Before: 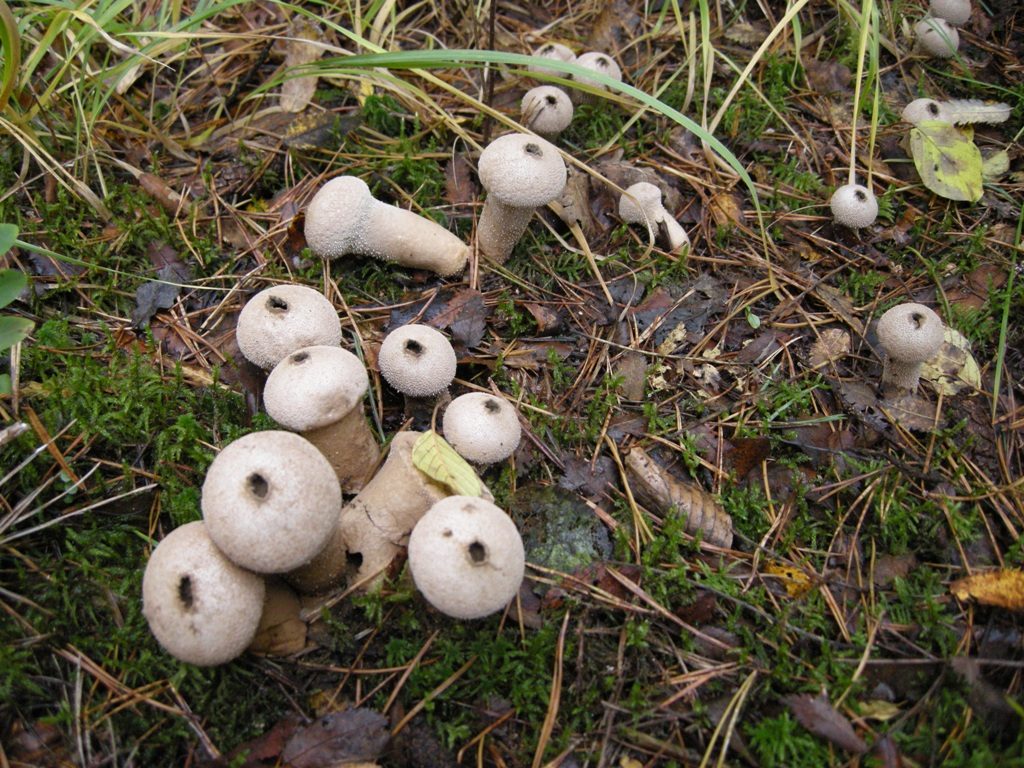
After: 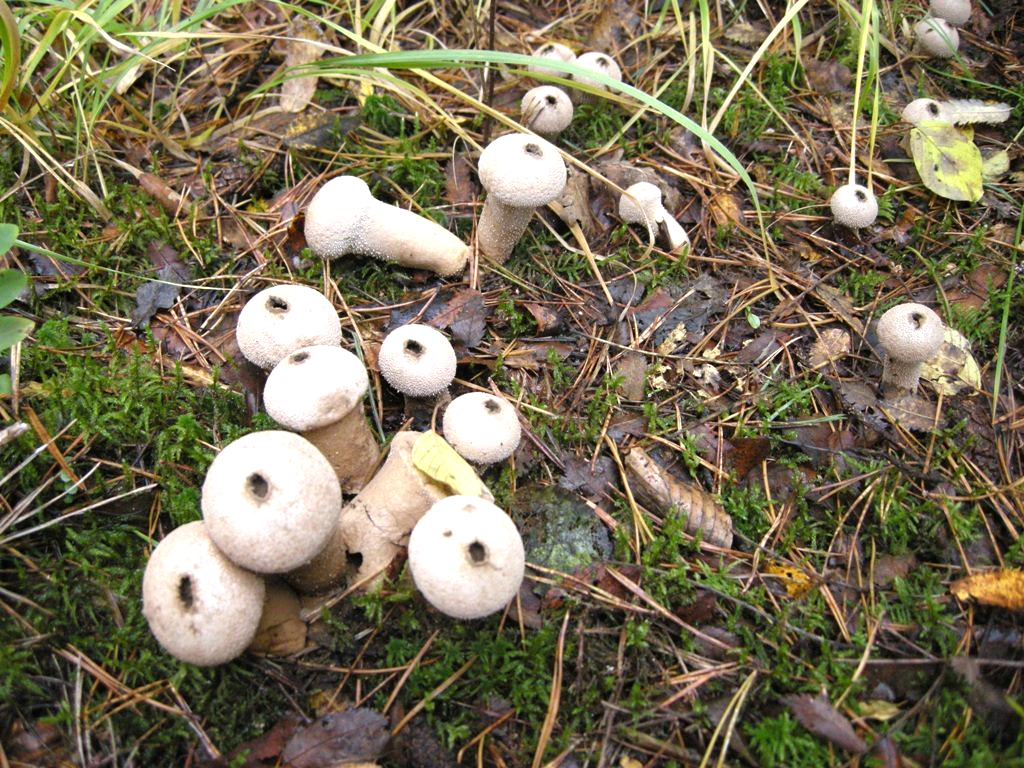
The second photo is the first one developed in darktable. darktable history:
exposure: exposure 0.751 EV, compensate highlight preservation false
